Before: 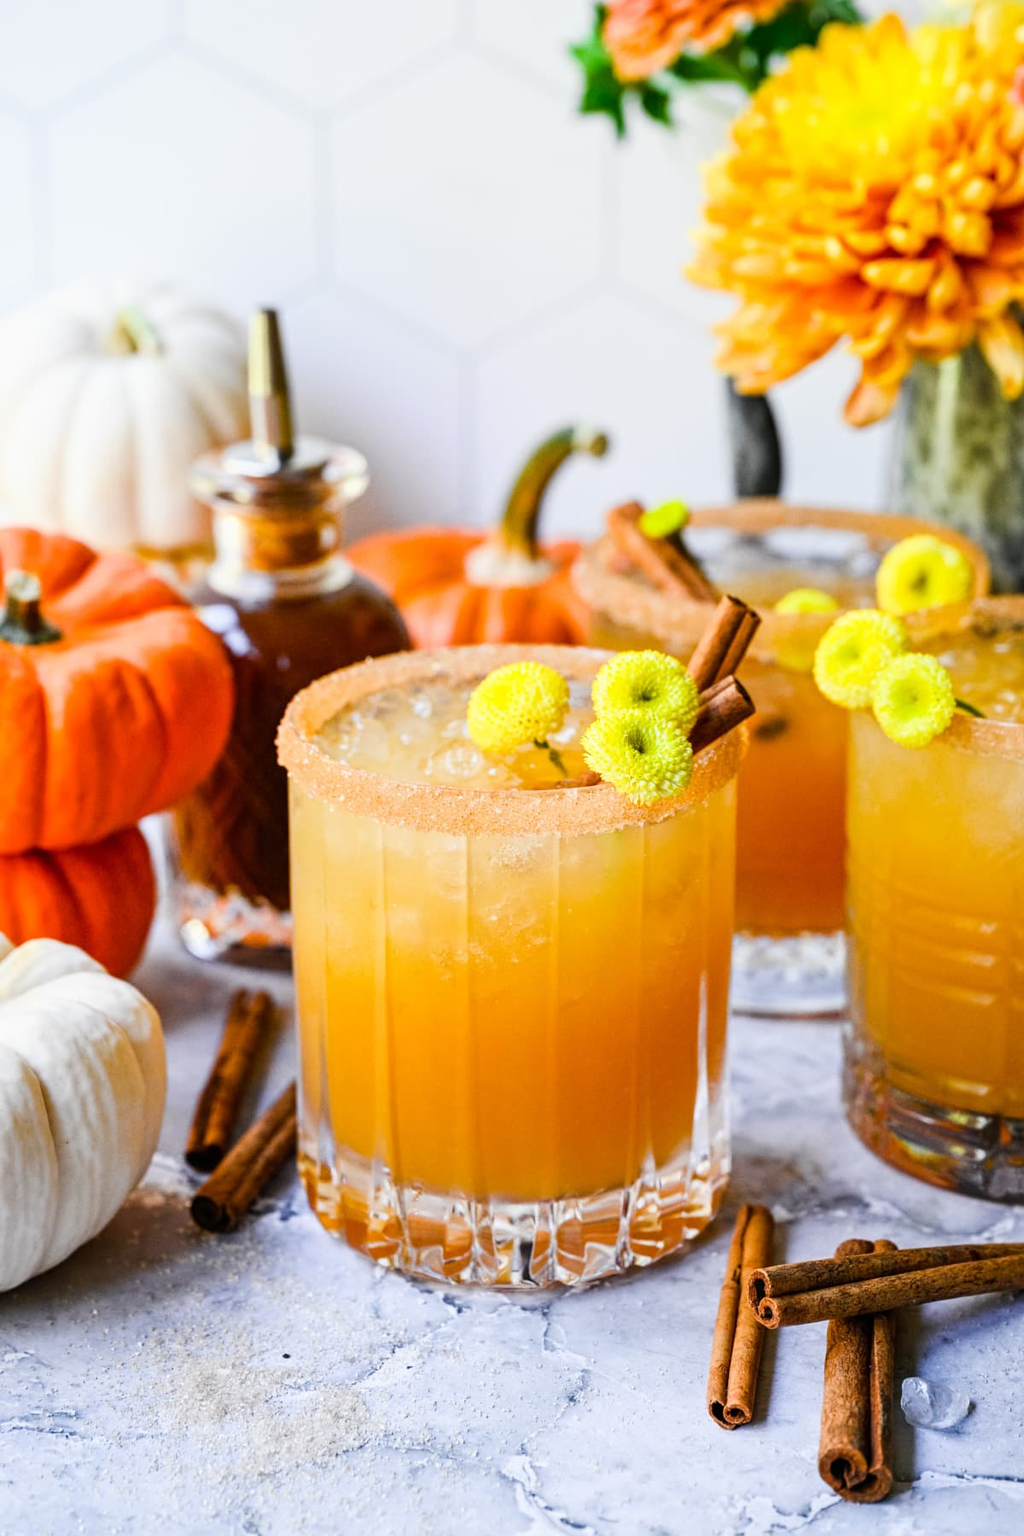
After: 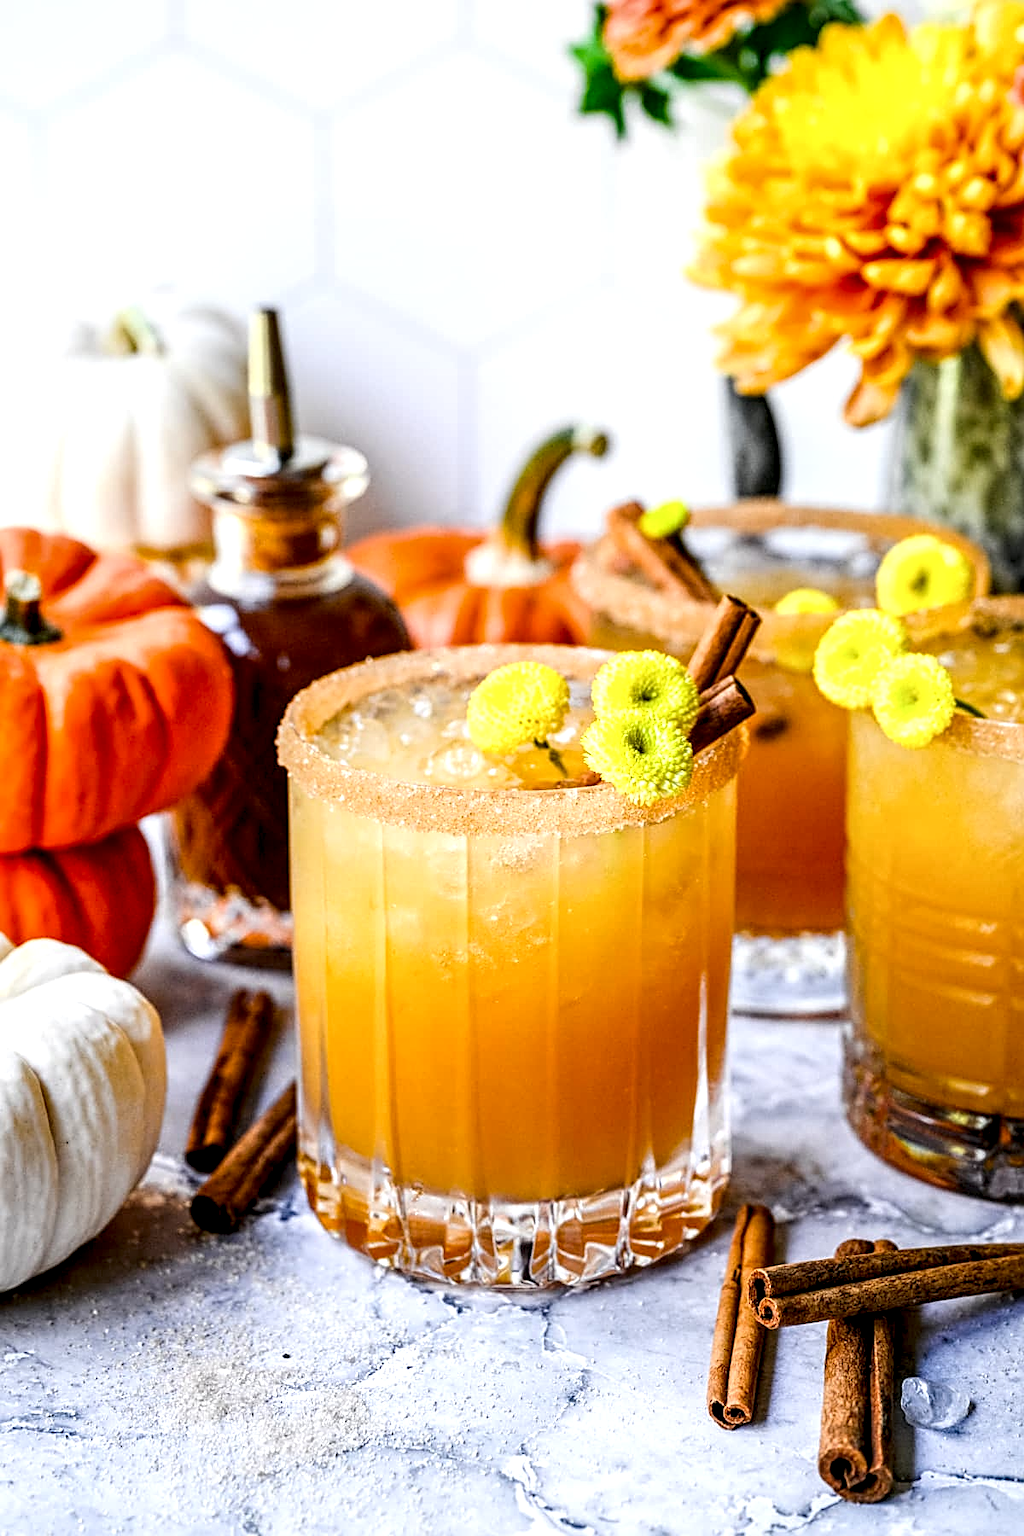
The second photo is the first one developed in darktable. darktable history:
exposure: black level correction 0.001, exposure 0.142 EV, compensate highlight preservation false
sharpen: on, module defaults
local contrast: highlights 60%, shadows 62%, detail 160%
